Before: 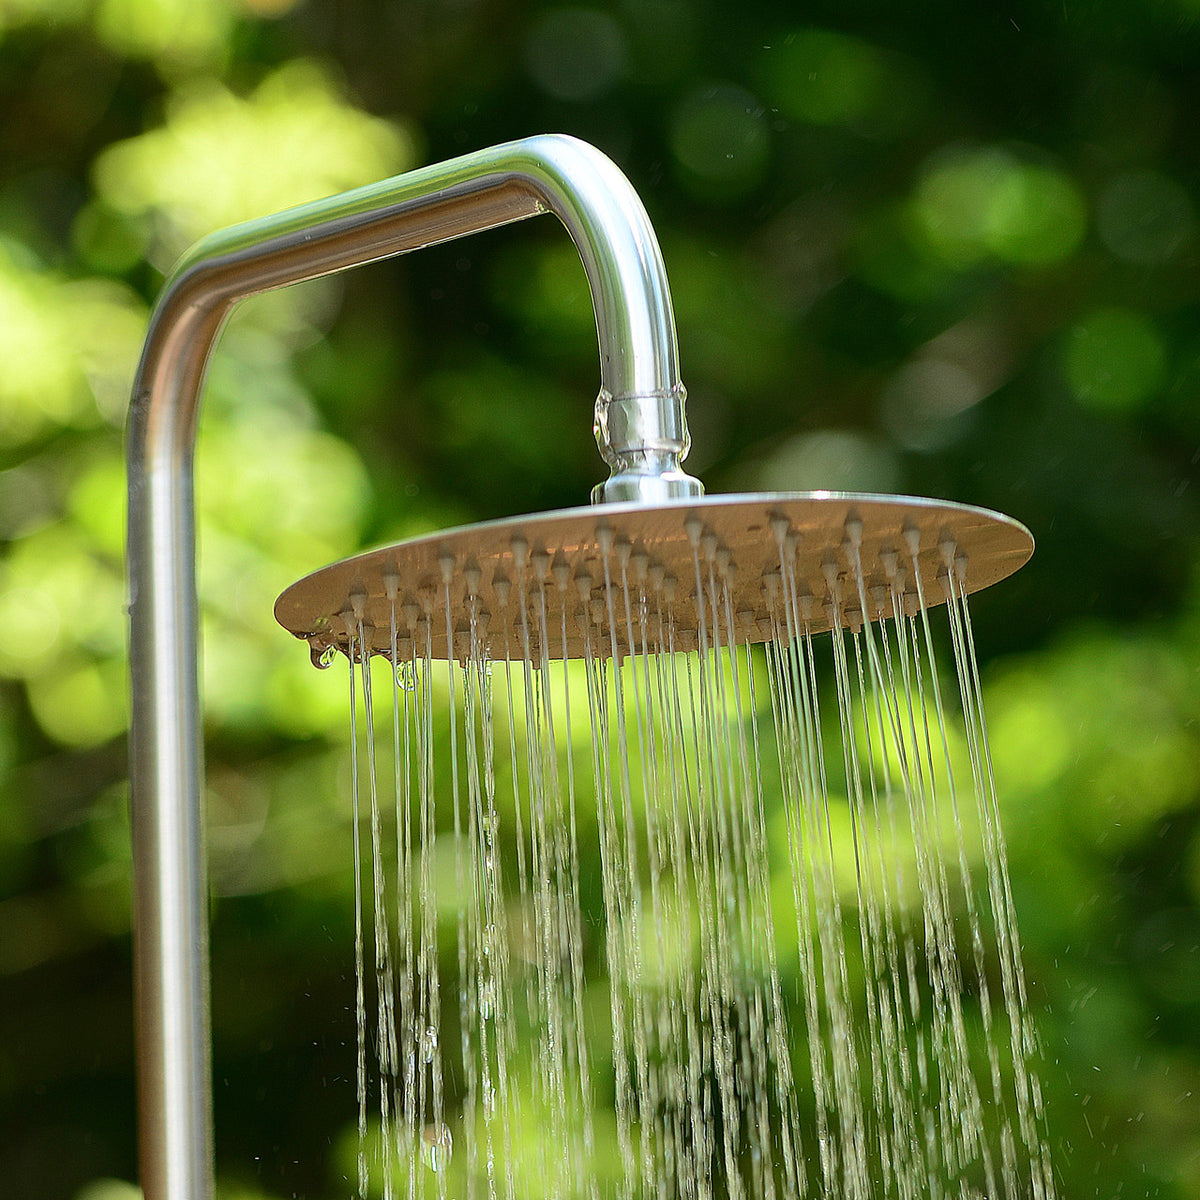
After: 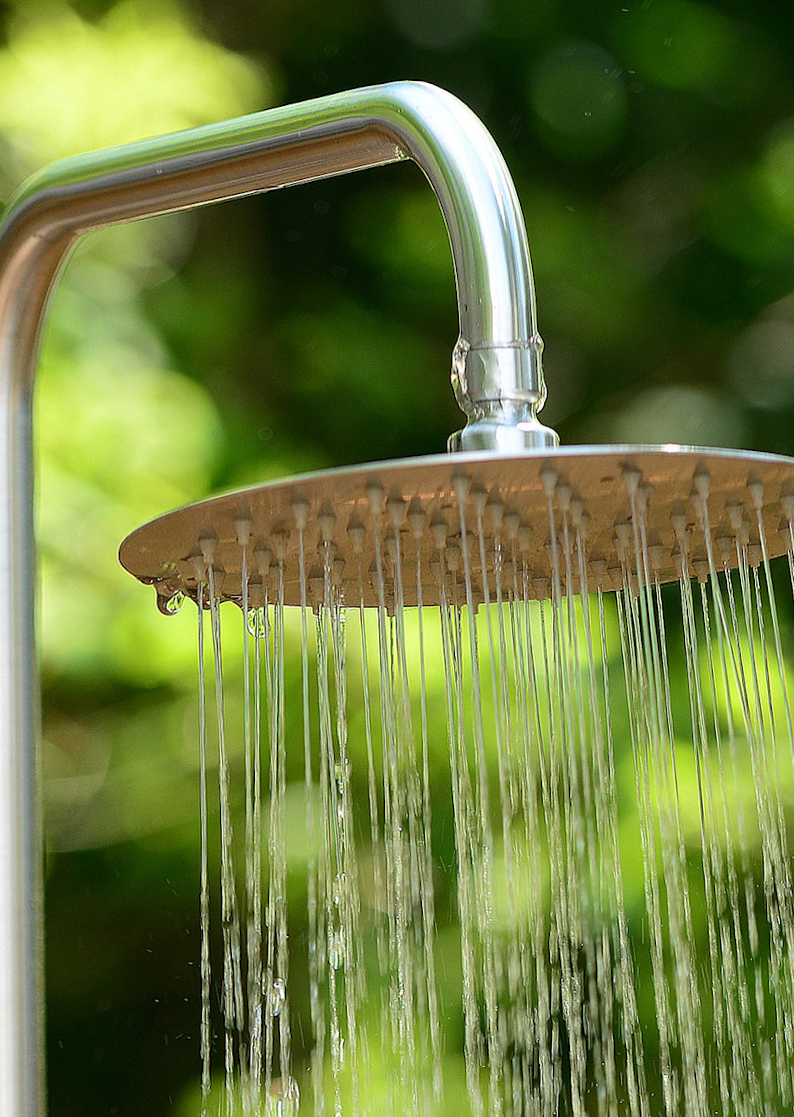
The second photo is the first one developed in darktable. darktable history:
rotate and perspective: rotation 0.679°, lens shift (horizontal) 0.136, crop left 0.009, crop right 0.991, crop top 0.078, crop bottom 0.95
crop and rotate: left 15.446%, right 17.836%
